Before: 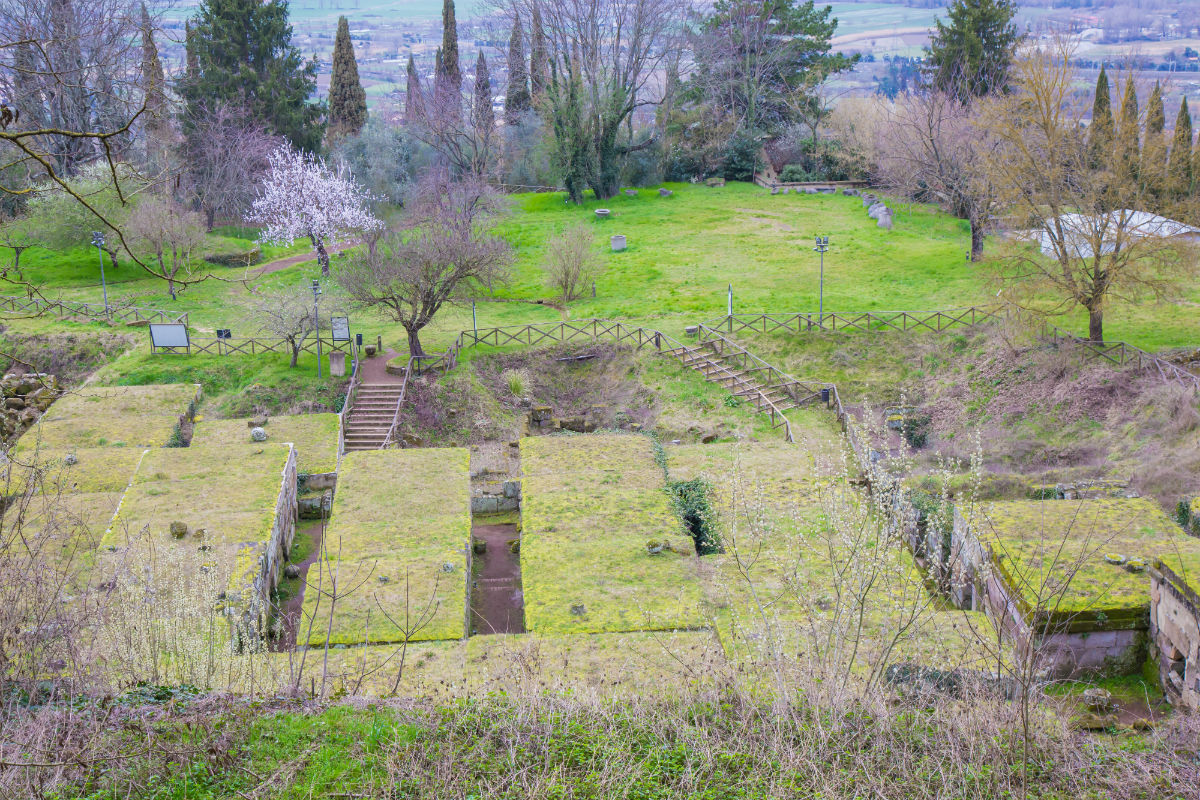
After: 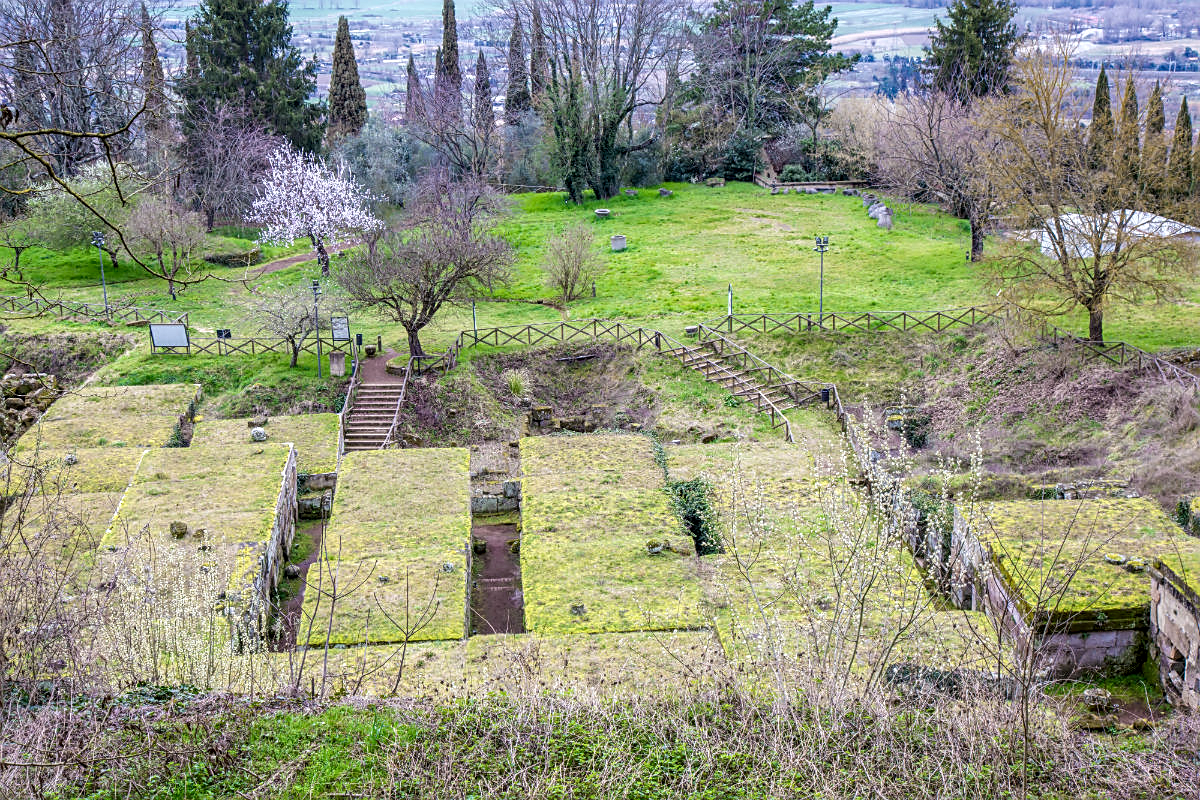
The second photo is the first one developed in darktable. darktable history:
local contrast: highlights 60%, shadows 60%, detail 160%
sharpen: on, module defaults
